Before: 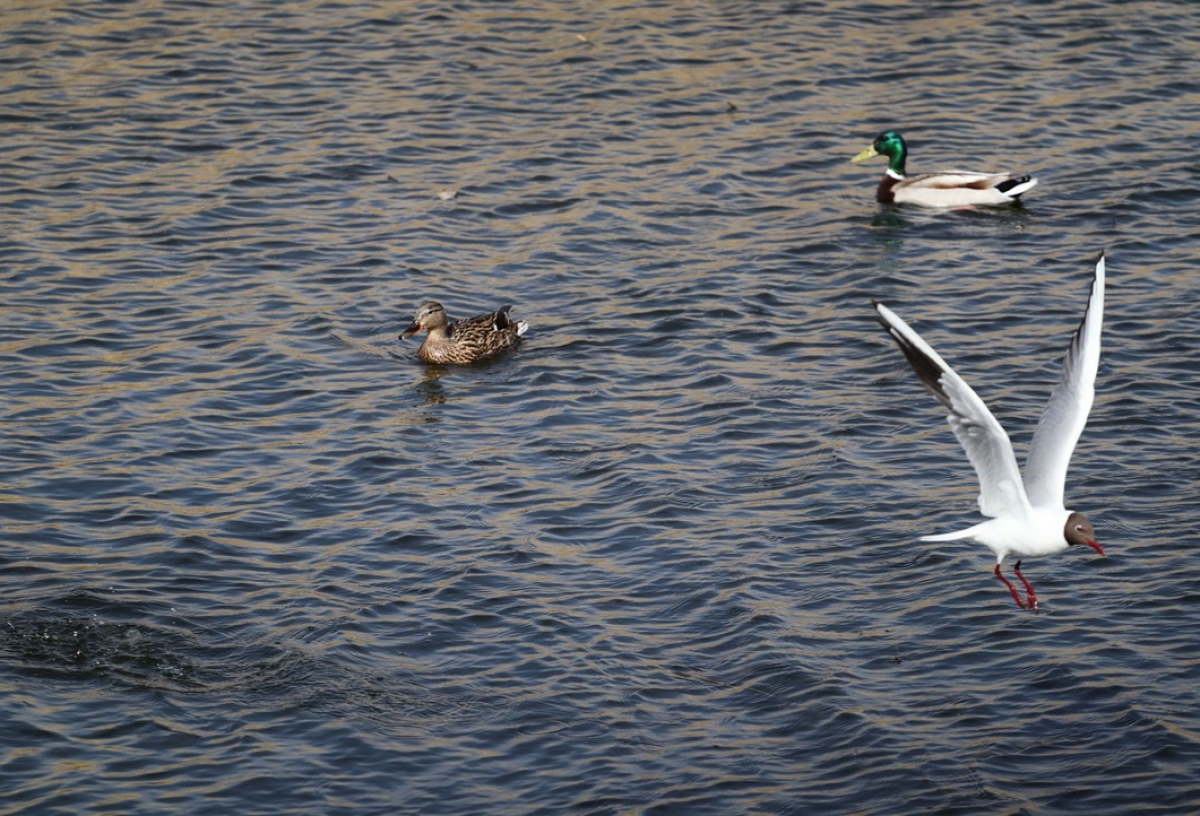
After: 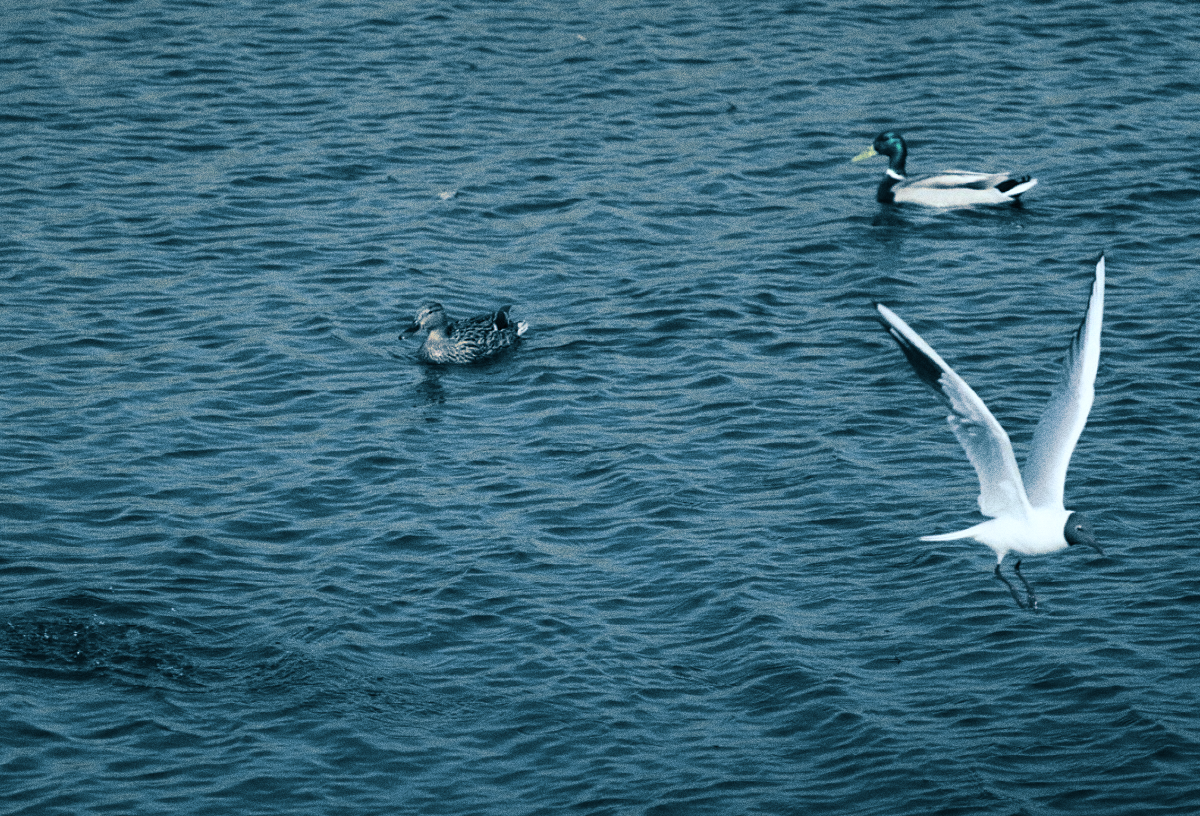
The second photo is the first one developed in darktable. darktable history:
grain: coarseness 0.09 ISO, strength 40%
split-toning: shadows › hue 212.4°, balance -70
white balance: red 0.925, blue 1.046
